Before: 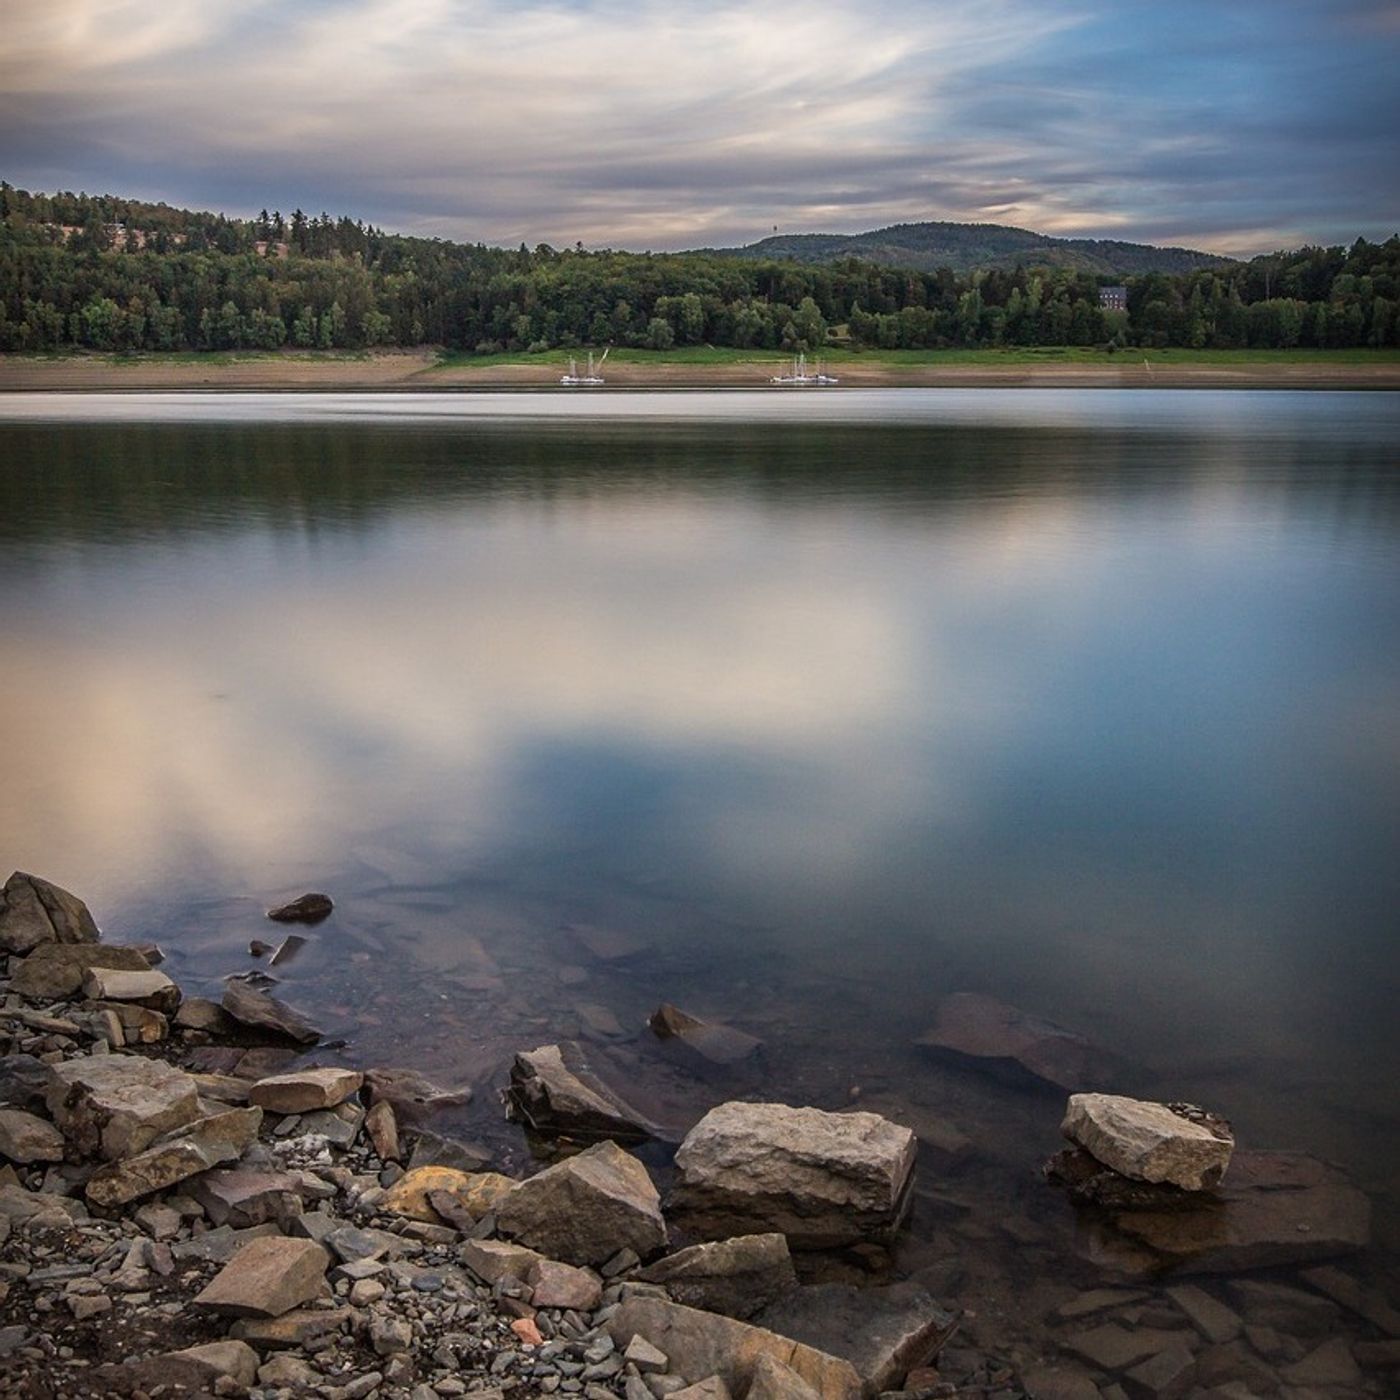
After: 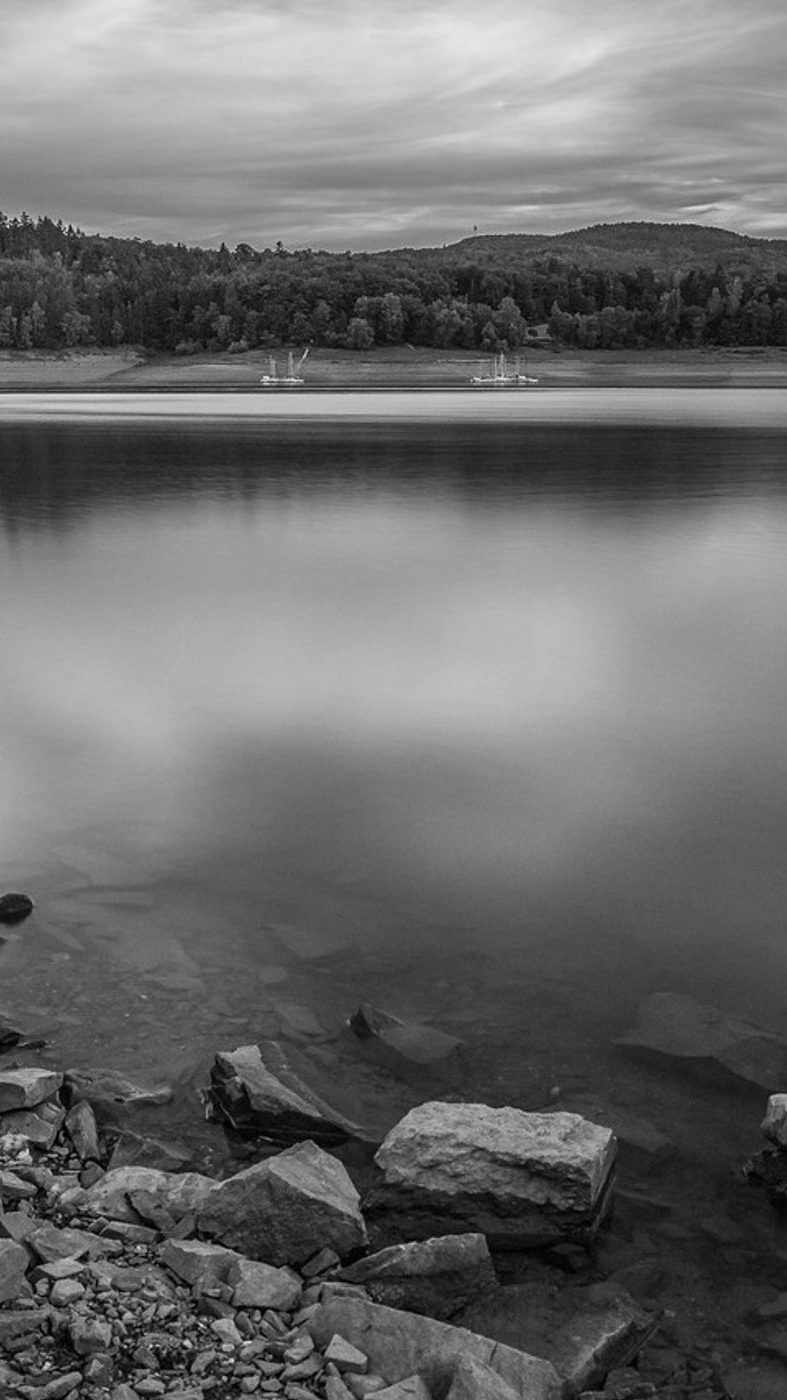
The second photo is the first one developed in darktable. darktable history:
crop: left 21.496%, right 22.254%
color calibration: output gray [0.267, 0.423, 0.261, 0], illuminant same as pipeline (D50), adaptation none (bypass)
